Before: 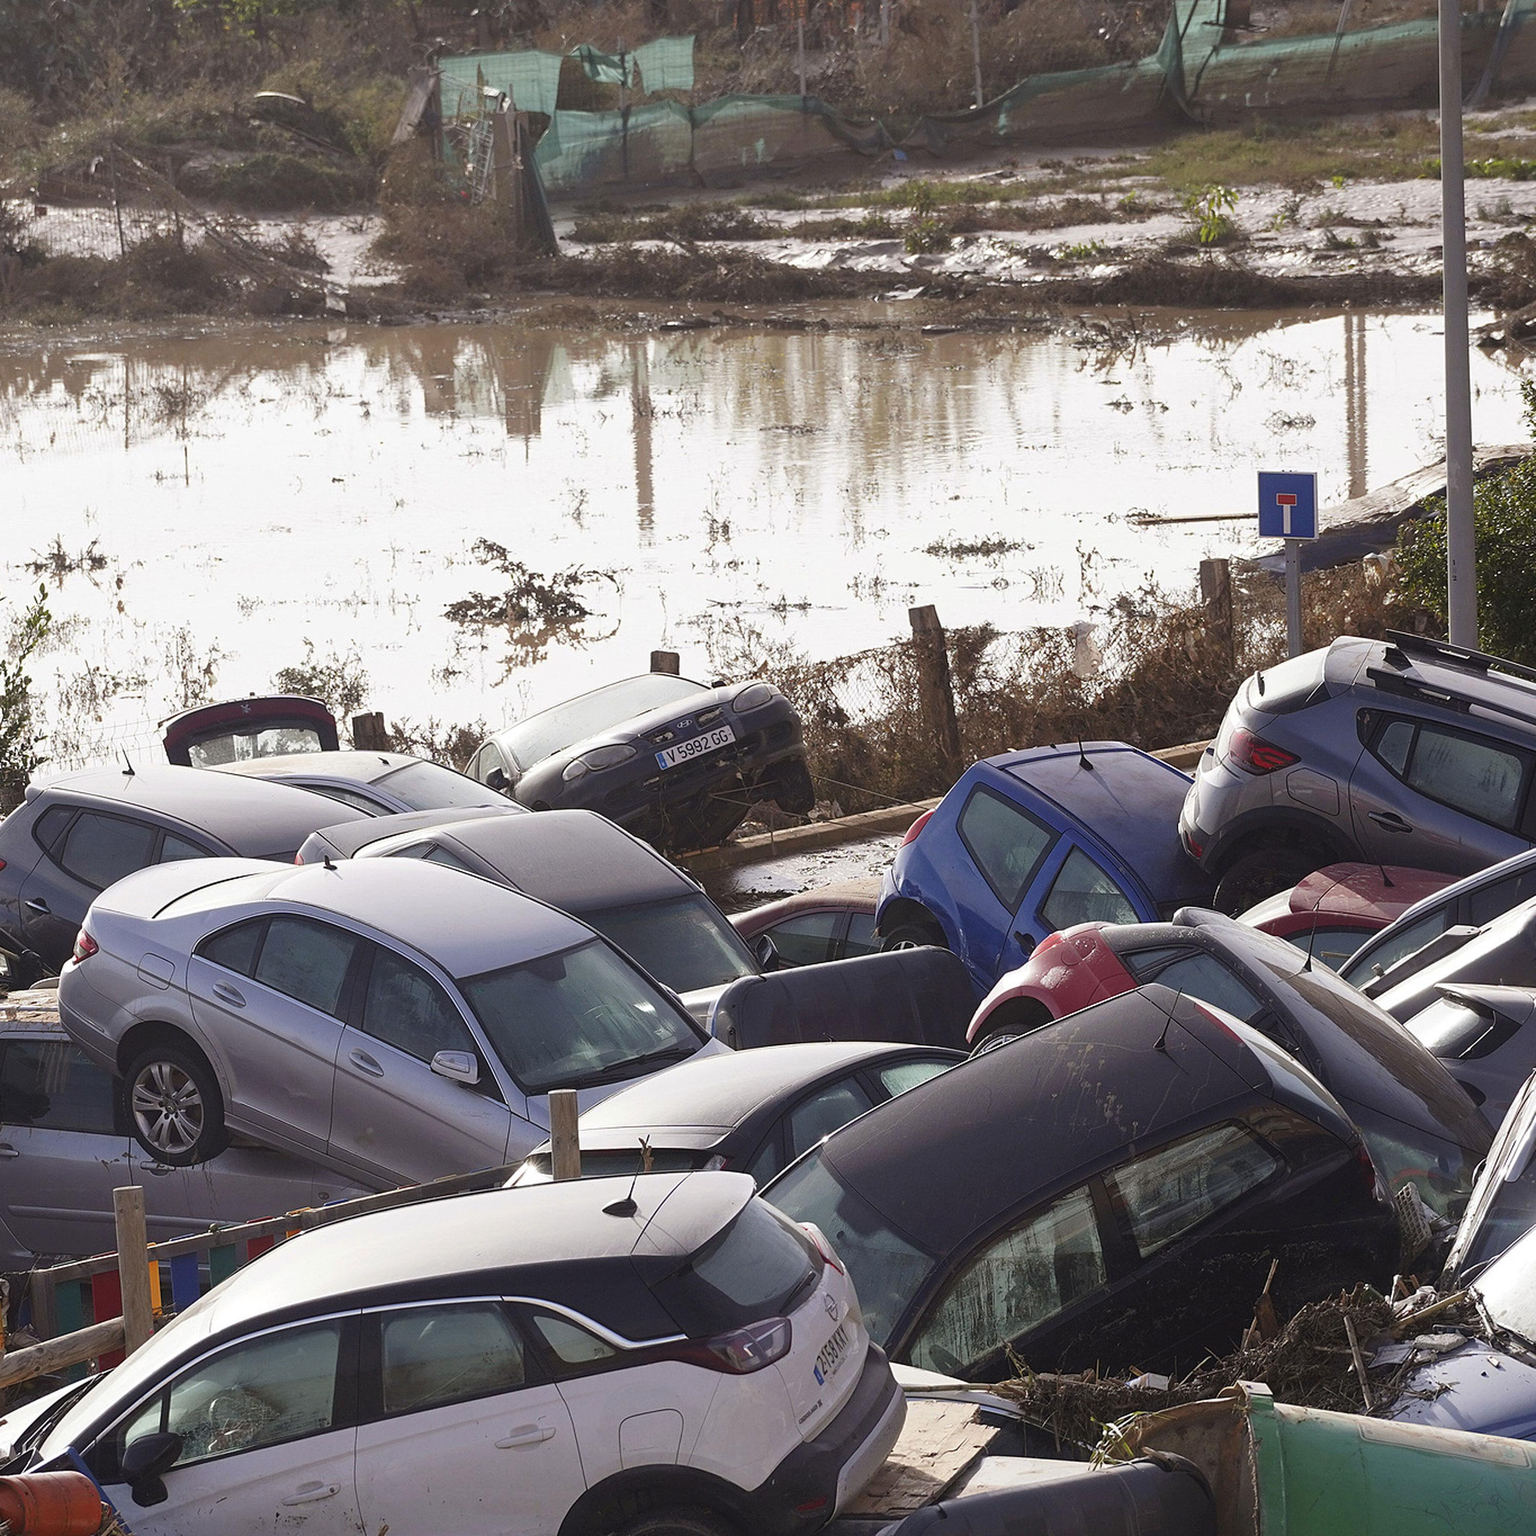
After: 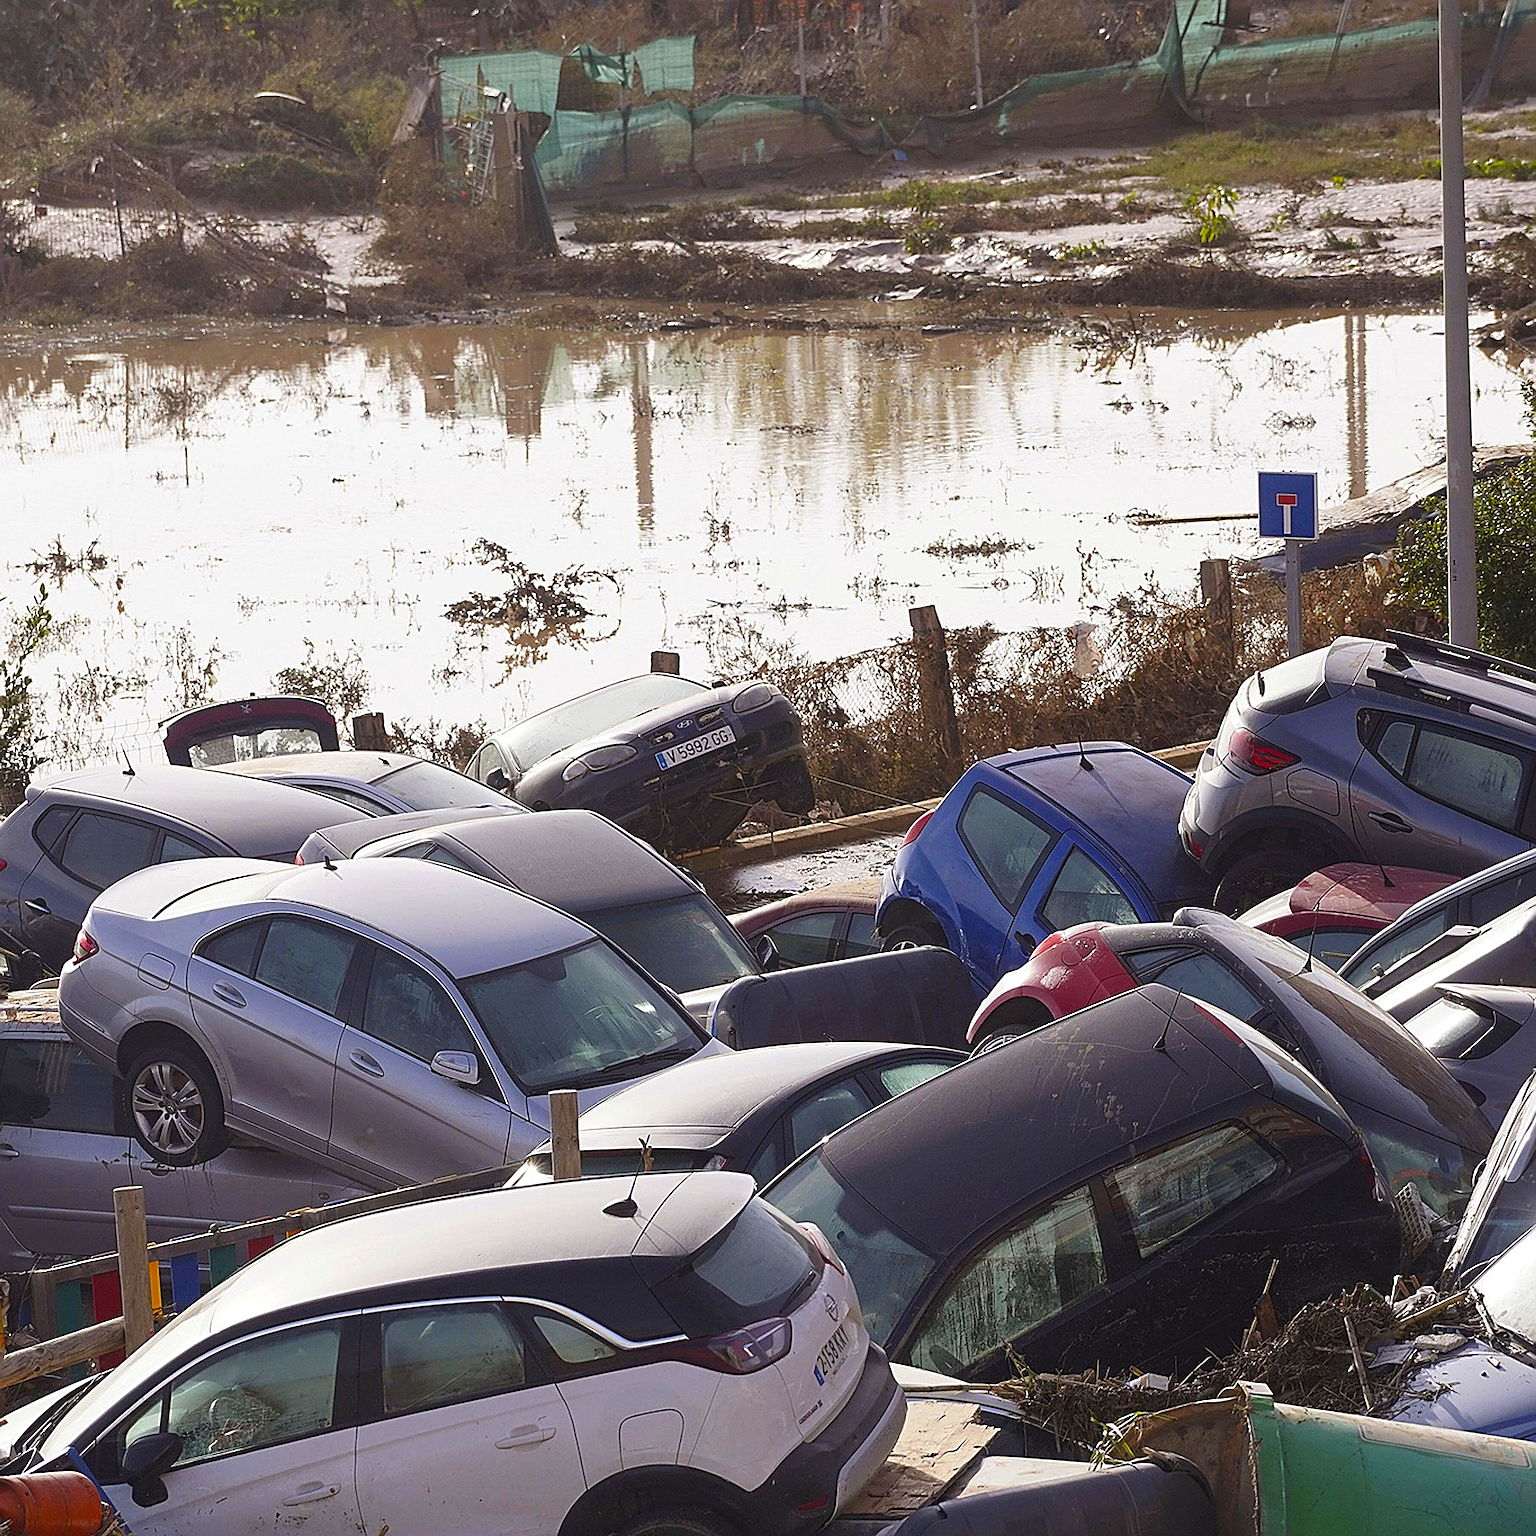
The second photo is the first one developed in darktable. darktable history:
color balance rgb: perceptual saturation grading › global saturation 30%, global vibrance 20%
sharpen: radius 3.025, amount 0.757
